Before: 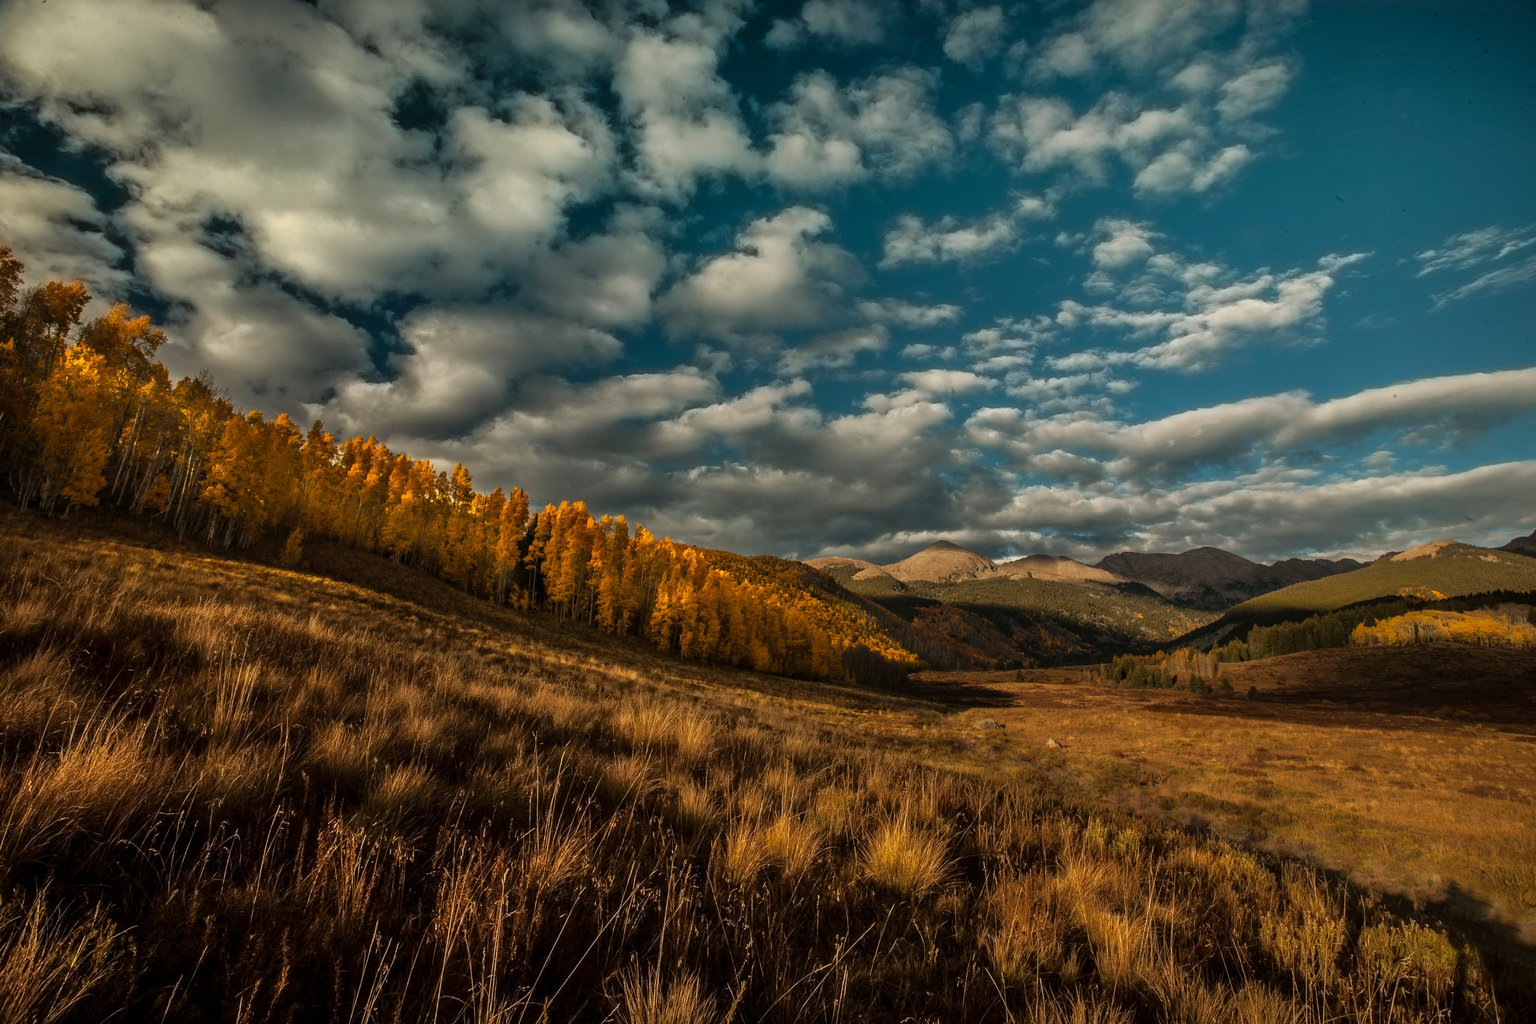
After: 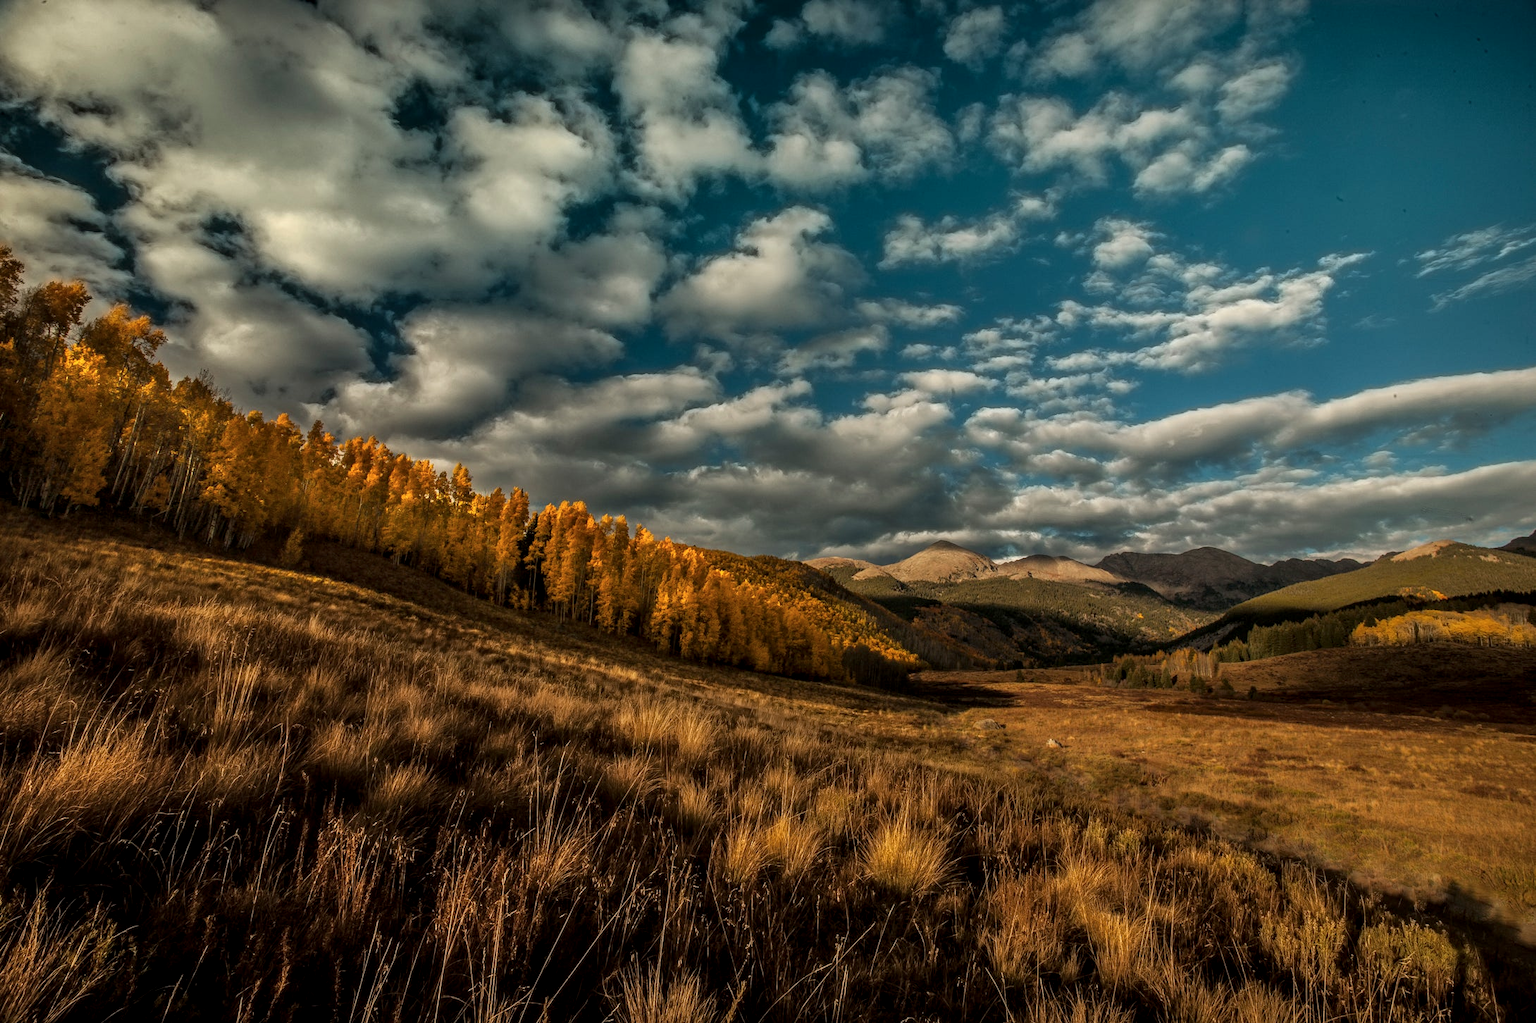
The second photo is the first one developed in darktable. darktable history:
local contrast: on, module defaults
color balance rgb: saturation formula JzAzBz (2021)
